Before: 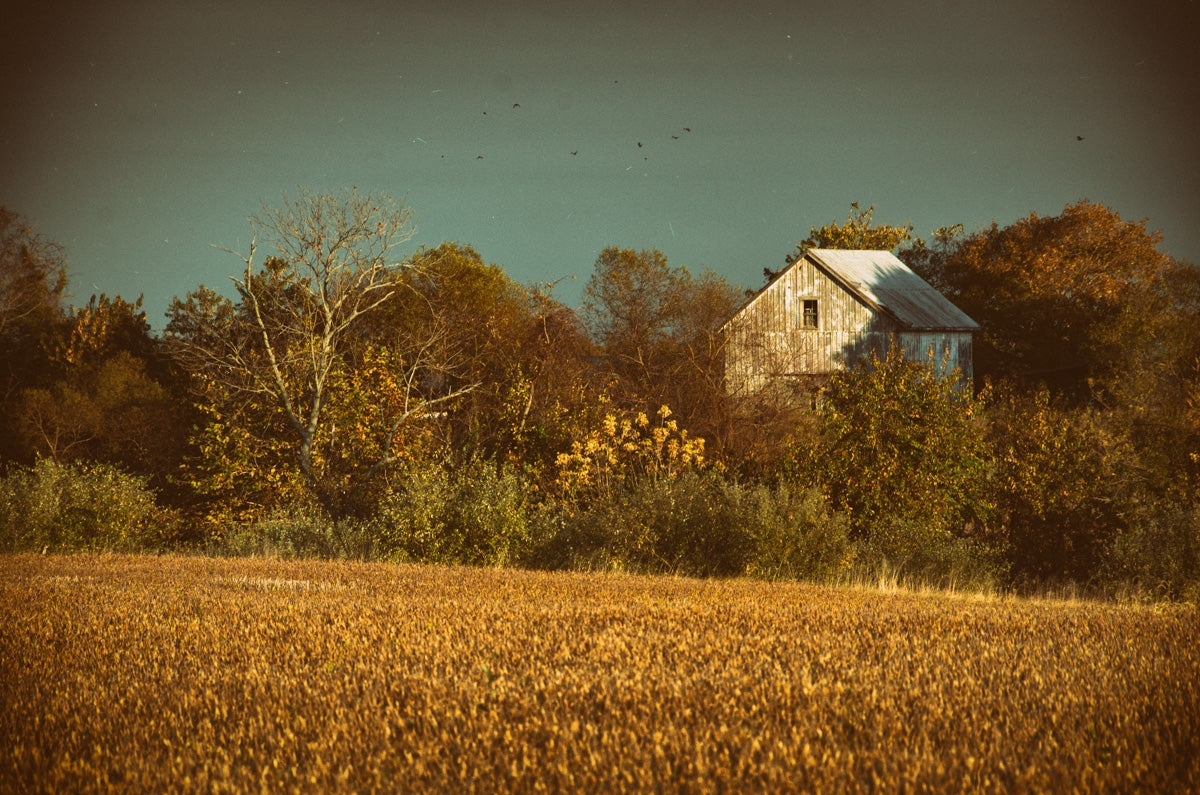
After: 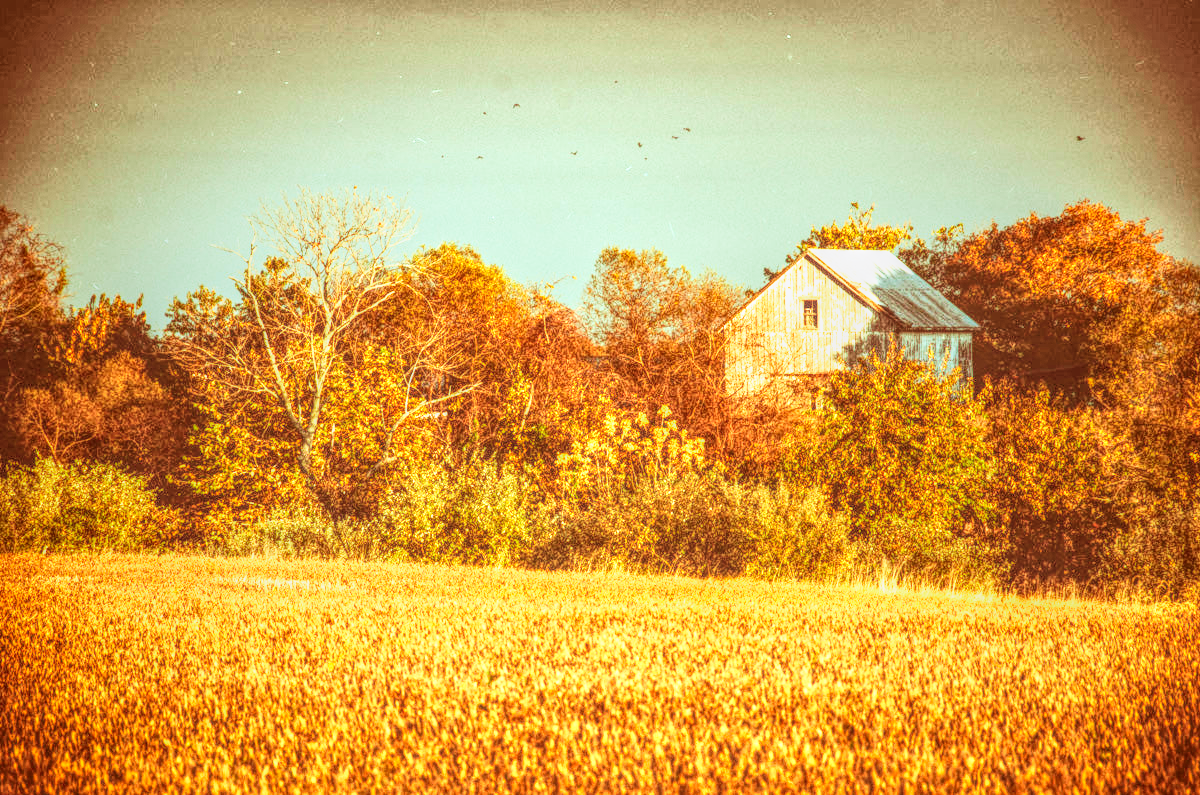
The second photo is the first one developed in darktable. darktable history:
local contrast: highlights 20%, shadows 30%, detail 200%, midtone range 0.2
exposure: black level correction 0, exposure 0.7 EV, compensate exposure bias true, compensate highlight preservation false
tone curve: curves: ch0 [(0, 0) (0.051, 0.03) (0.096, 0.071) (0.241, 0.247) (0.455, 0.525) (0.594, 0.697) (0.741, 0.845) (0.871, 0.933) (1, 0.984)]; ch1 [(0, 0) (0.1, 0.038) (0.318, 0.243) (0.399, 0.351) (0.478, 0.469) (0.499, 0.499) (0.534, 0.549) (0.565, 0.594) (0.601, 0.634) (0.666, 0.7) (1, 1)]; ch2 [(0, 0) (0.453, 0.45) (0.479, 0.483) (0.504, 0.499) (0.52, 0.519) (0.541, 0.559) (0.592, 0.612) (0.824, 0.815) (1, 1)], color space Lab, independent channels, preserve colors none
base curve: curves: ch0 [(0, 0) (0.007, 0.004) (0.027, 0.03) (0.046, 0.07) (0.207, 0.54) (0.442, 0.872) (0.673, 0.972) (1, 1)], preserve colors none
